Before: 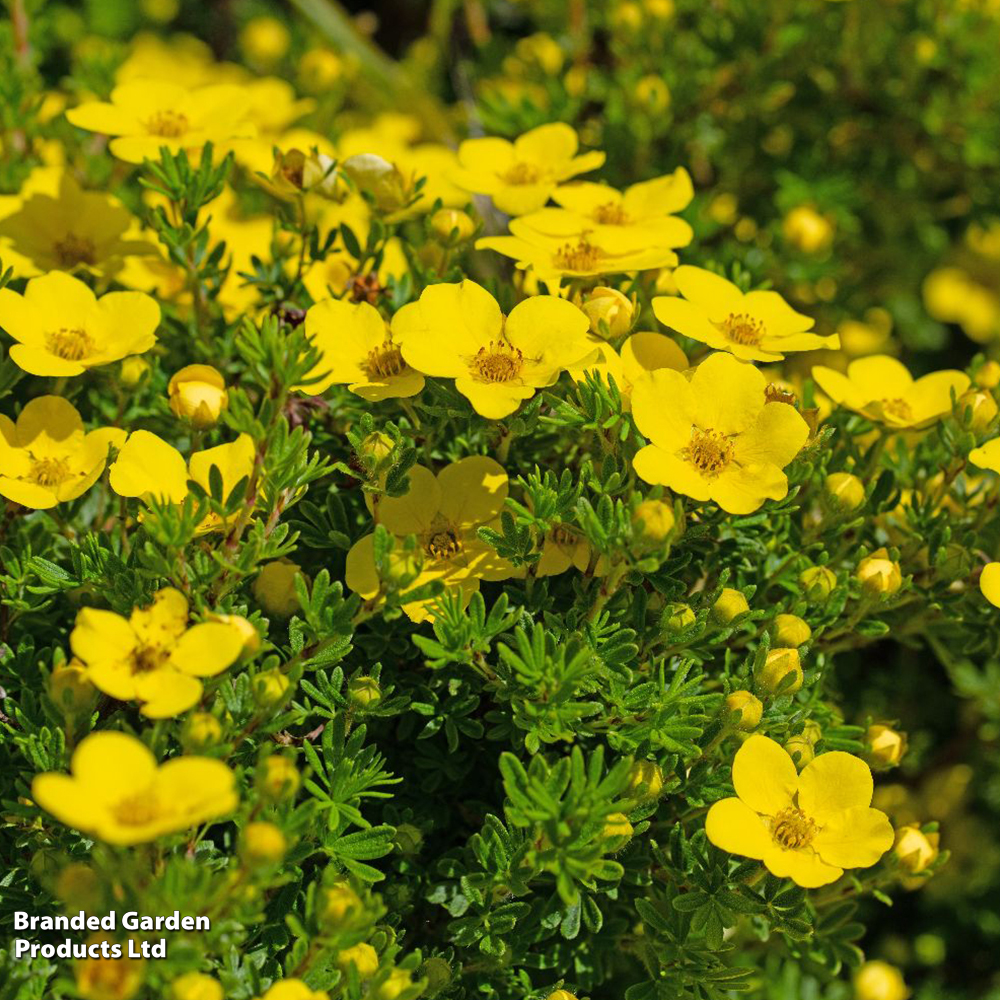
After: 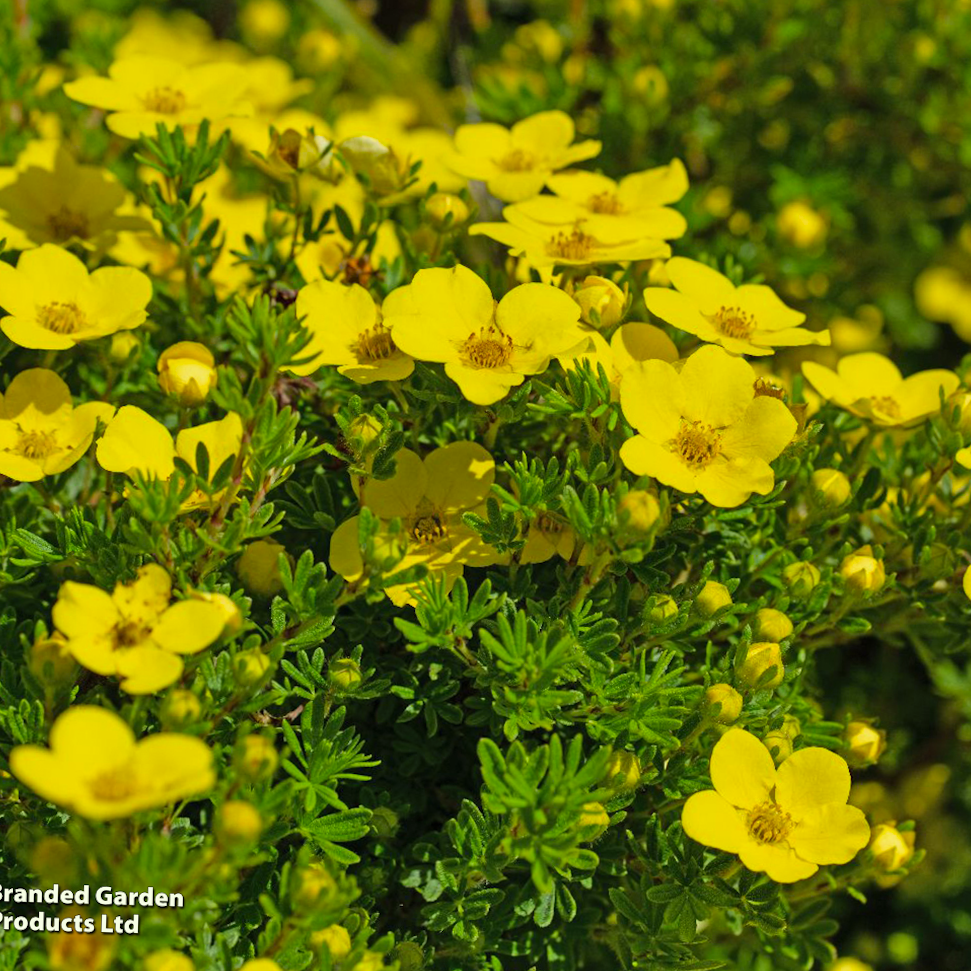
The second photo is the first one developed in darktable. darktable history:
fill light: on, module defaults
color correction: highlights a* -5.94, highlights b* 11.19
shadows and highlights: shadows 43.71, white point adjustment -1.46, soften with gaussian
crop and rotate: angle -1.69°
